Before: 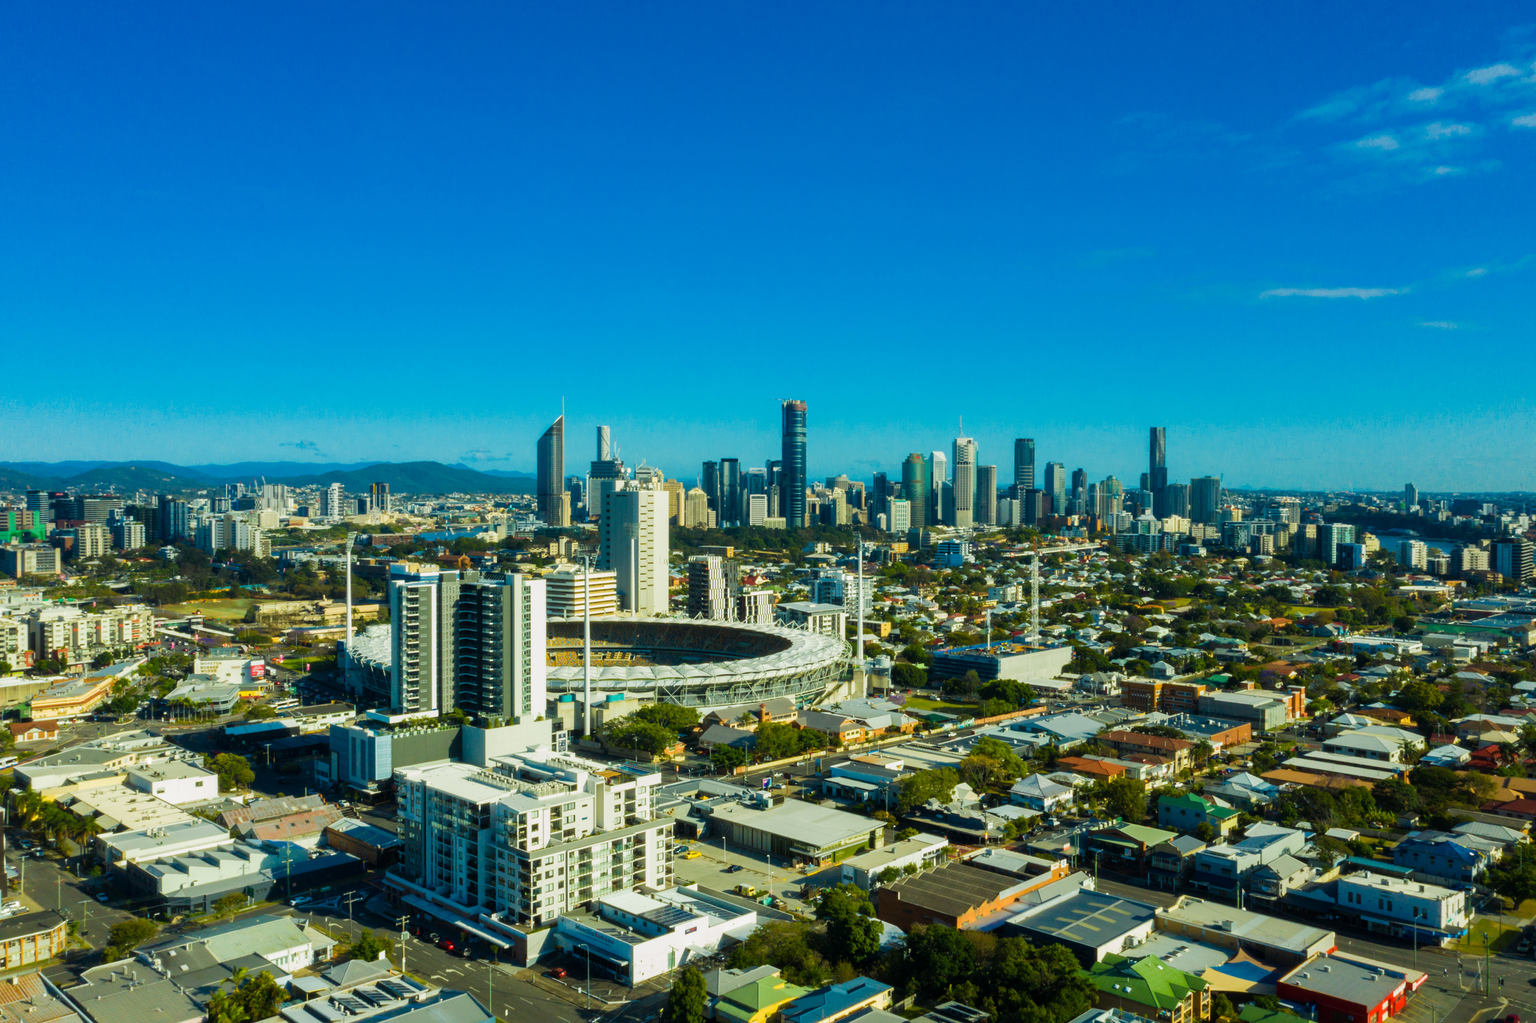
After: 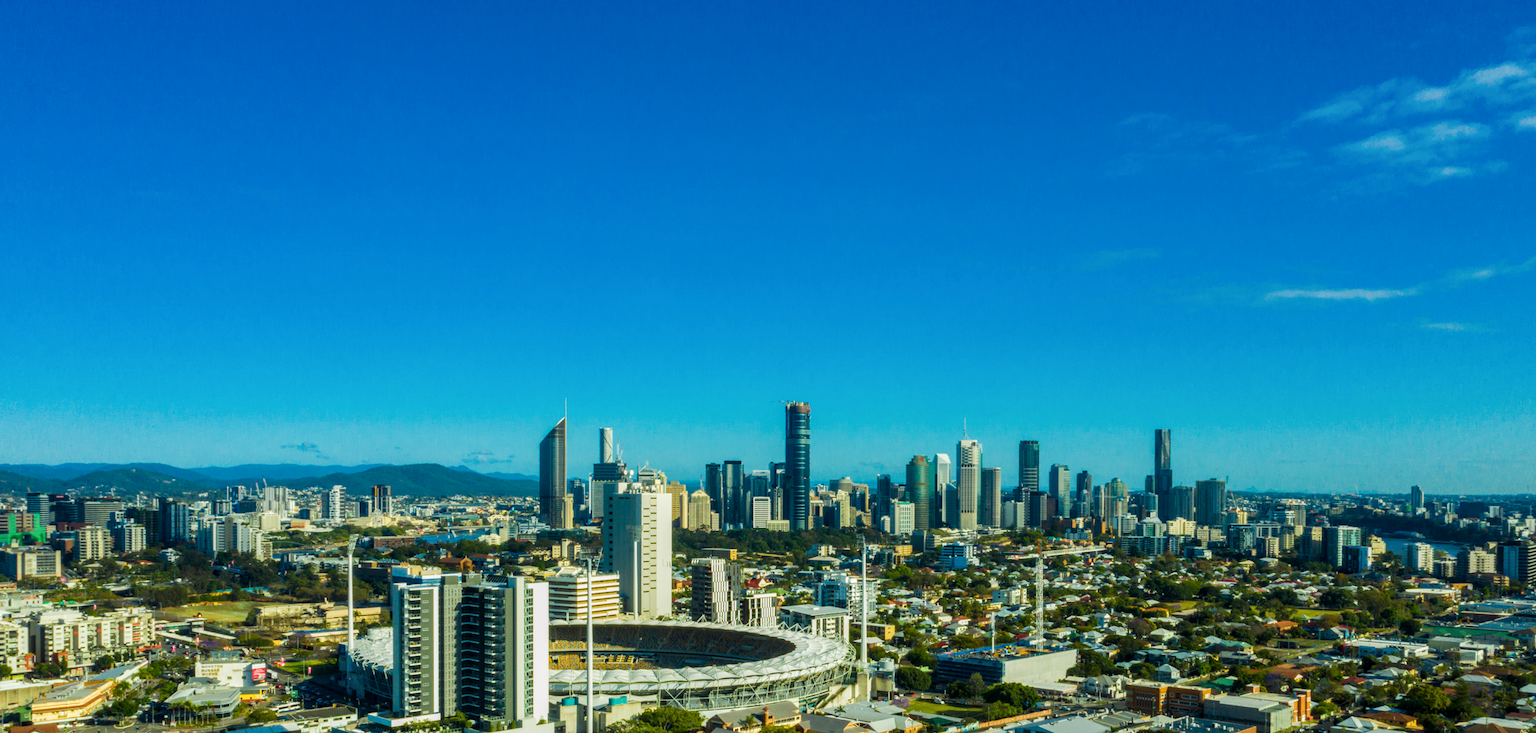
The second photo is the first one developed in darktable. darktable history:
local contrast: on, module defaults
crop: right 0.001%, bottom 28.655%
